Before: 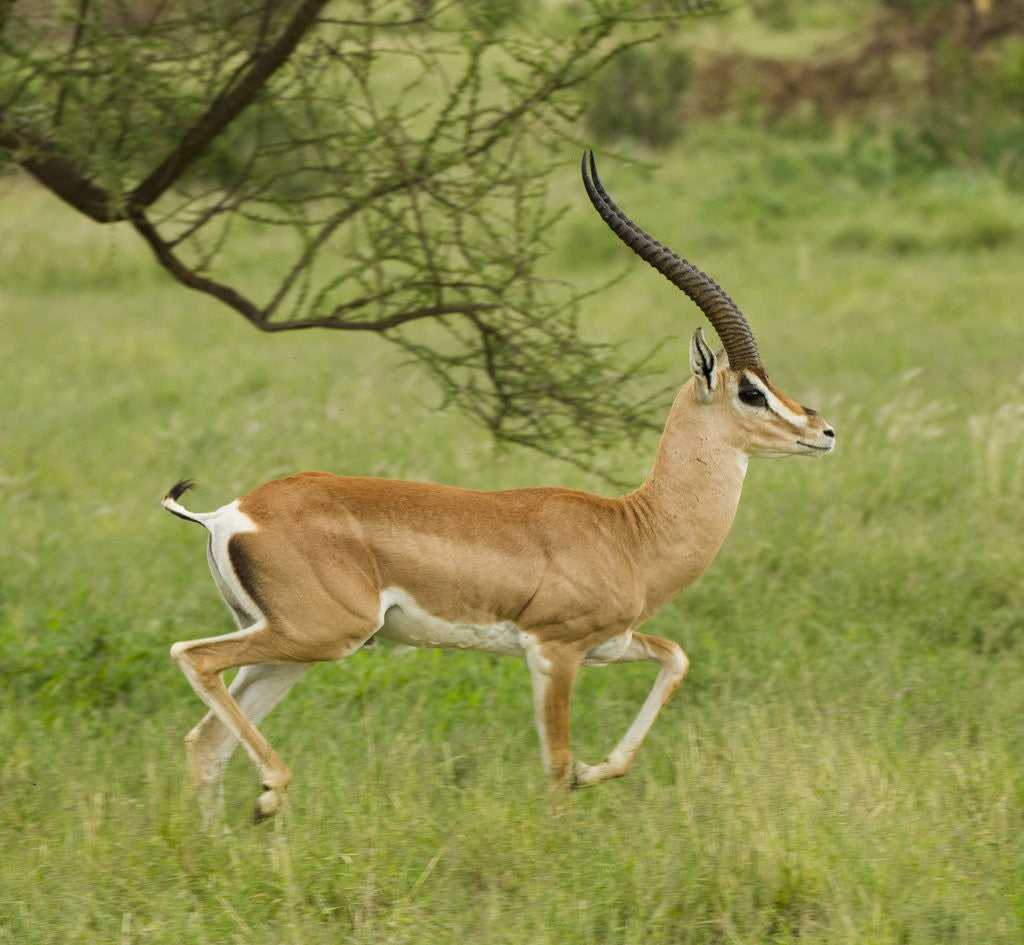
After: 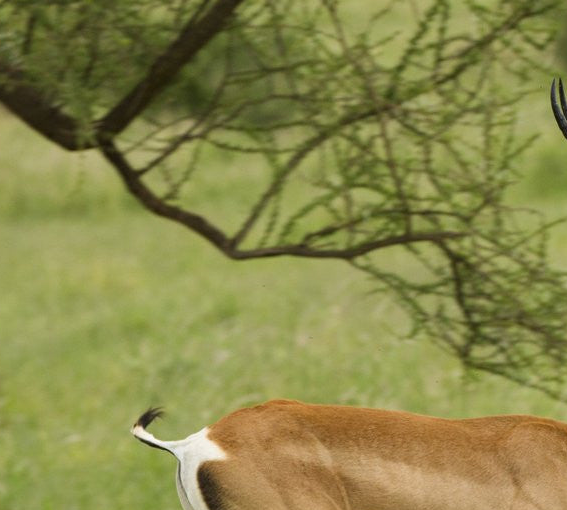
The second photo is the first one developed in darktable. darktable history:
crop and rotate: left 3.068%, top 7.707%, right 41.535%, bottom 38.322%
